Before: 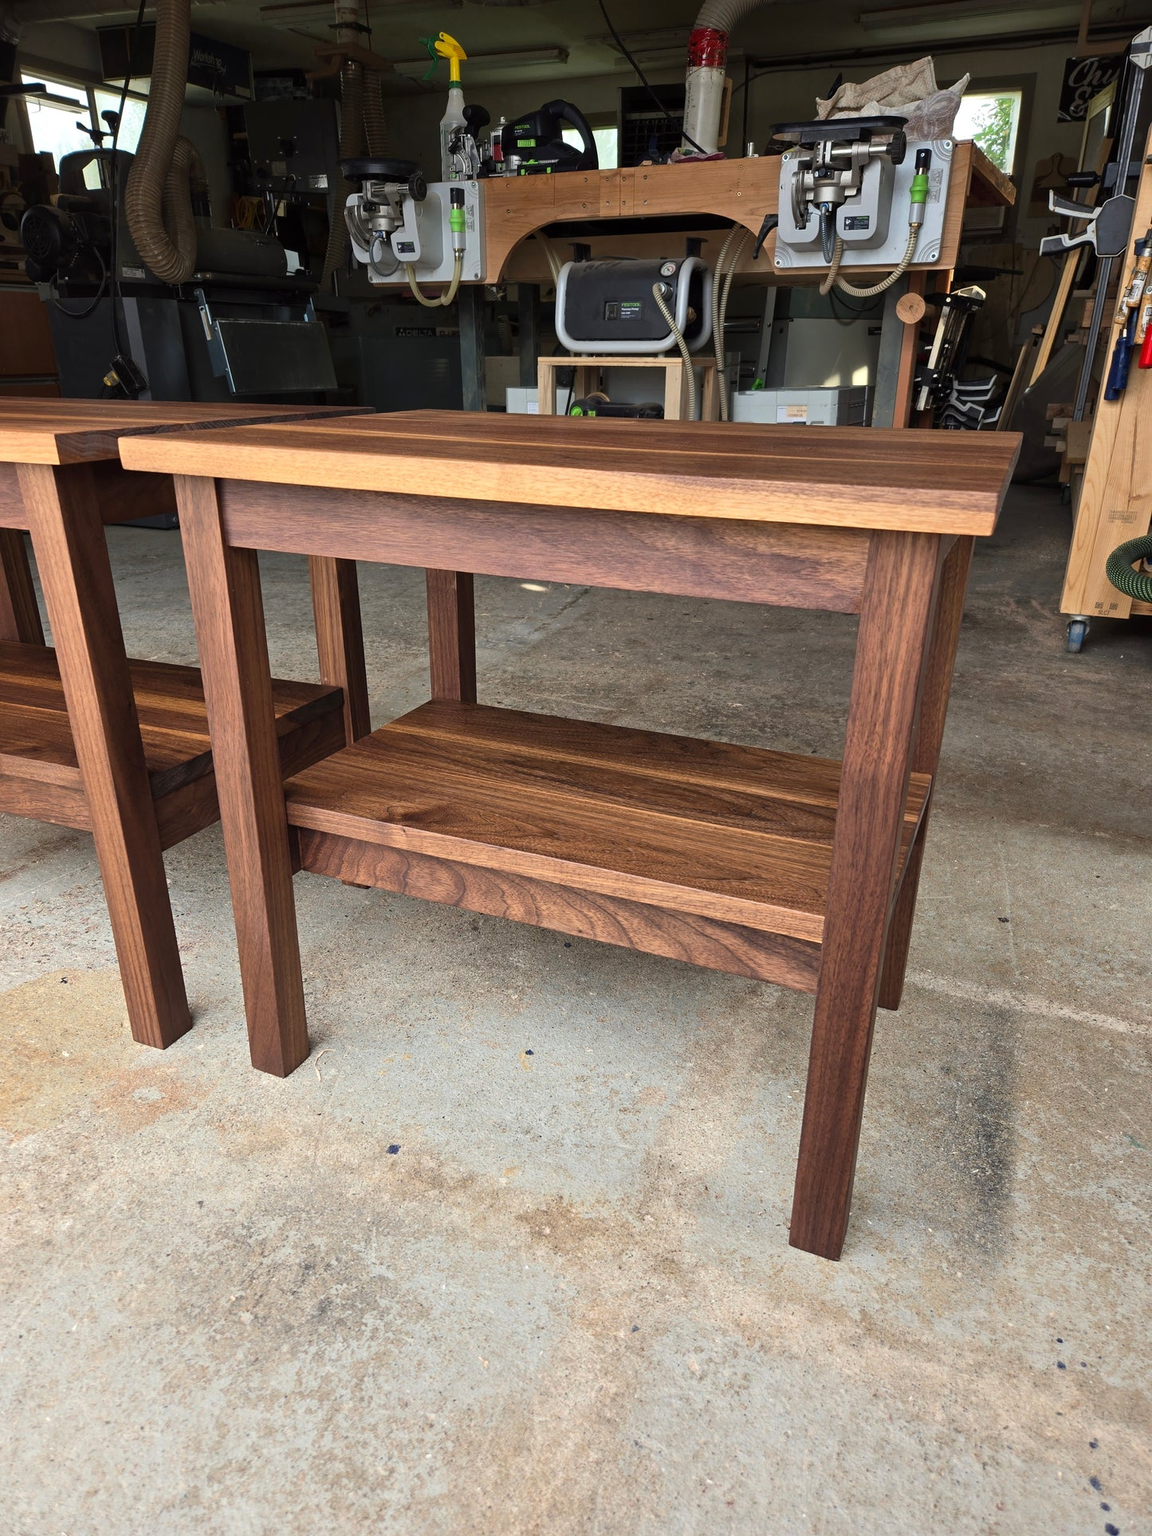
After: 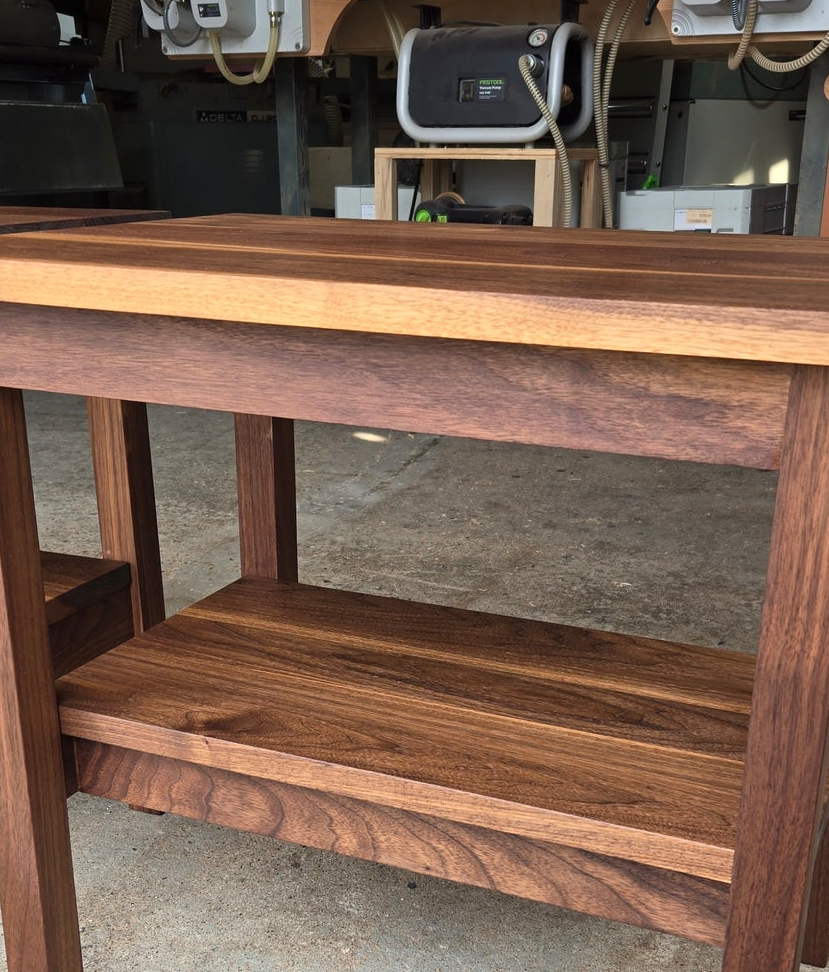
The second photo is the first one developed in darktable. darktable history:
crop: left 20.765%, top 15.589%, right 21.819%, bottom 33.944%
